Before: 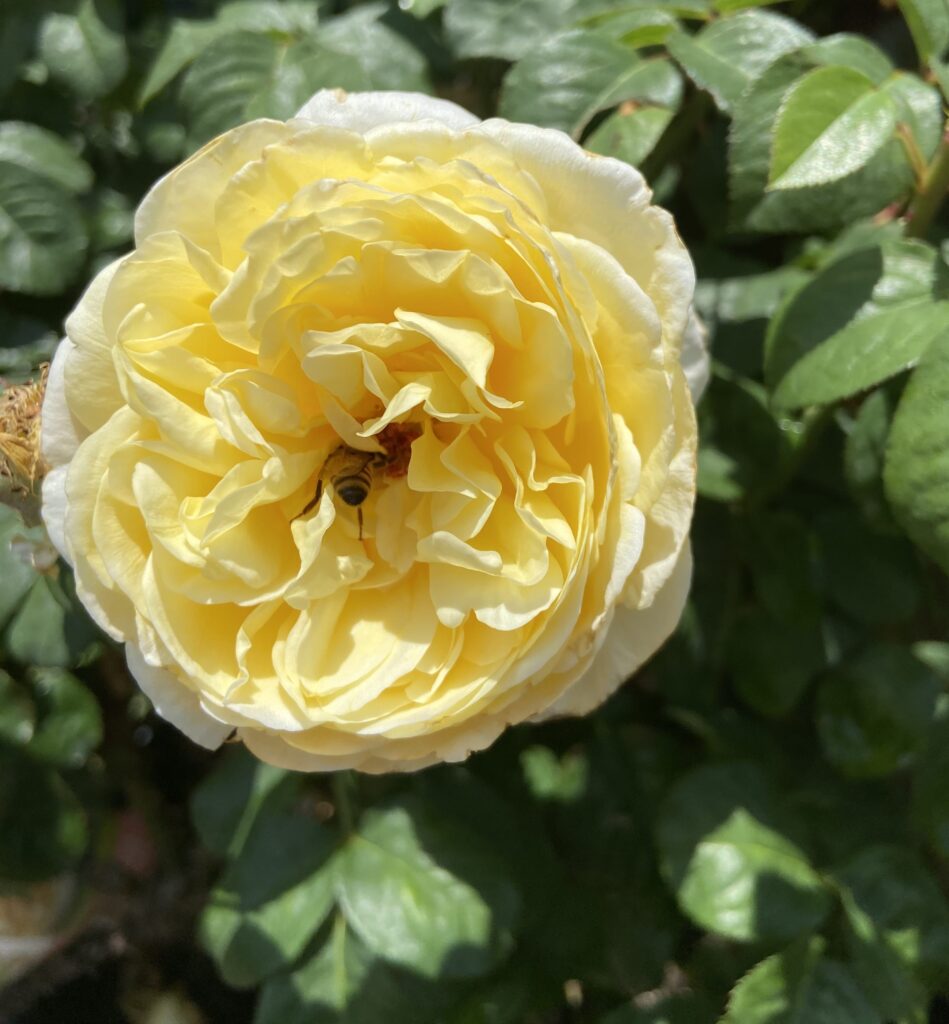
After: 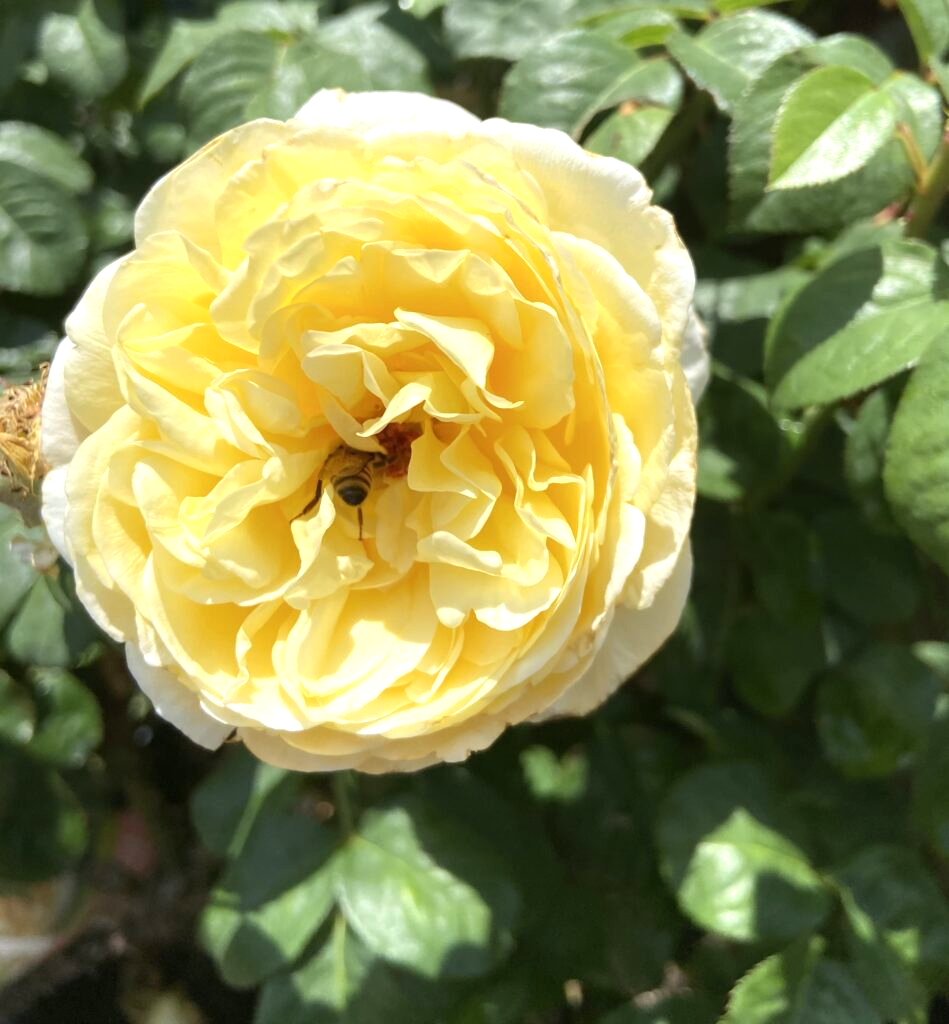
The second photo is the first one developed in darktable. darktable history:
exposure: exposure 0.57 EV, compensate exposure bias true, compensate highlight preservation false
